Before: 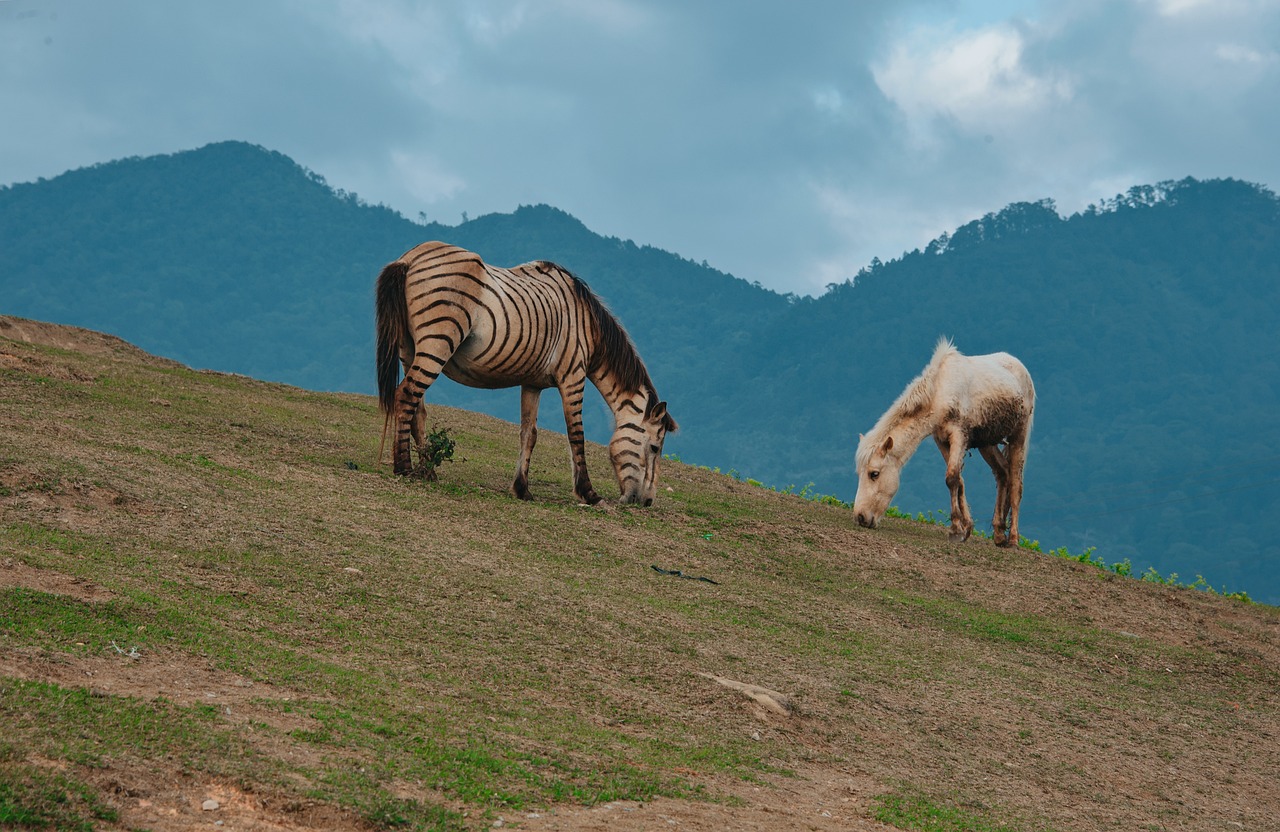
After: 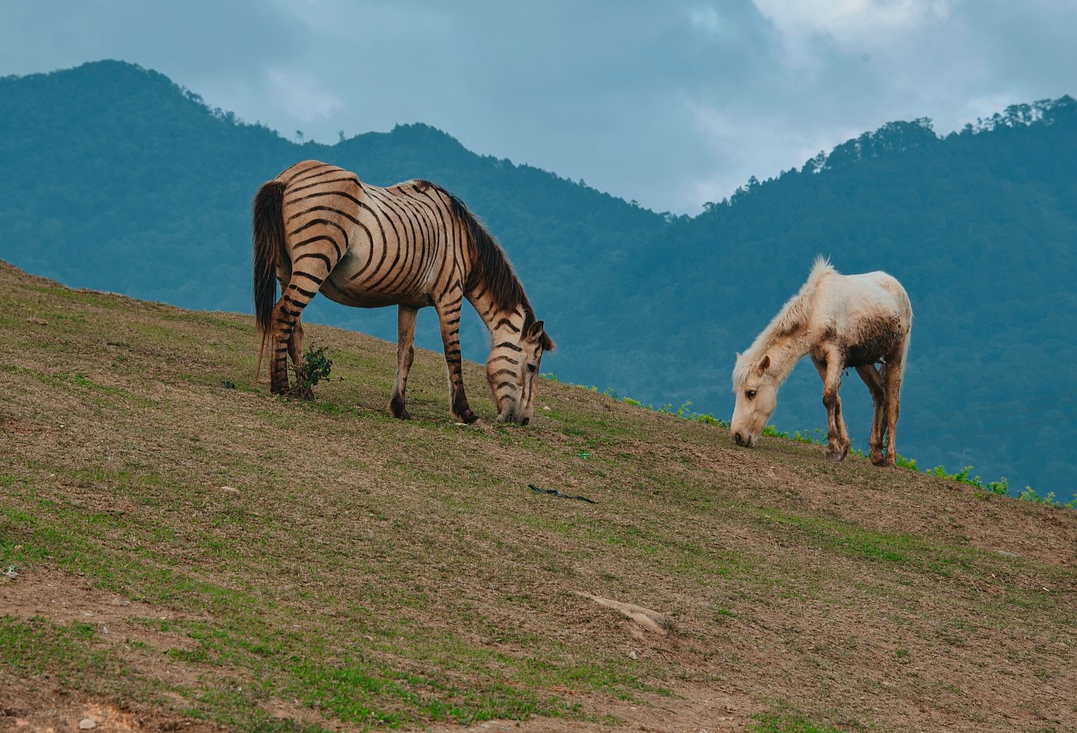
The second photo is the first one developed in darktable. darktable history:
contrast brightness saturation: contrast 0.042, saturation 0.066
crop and rotate: left 9.675%, top 9.737%, right 6.14%, bottom 2.104%
